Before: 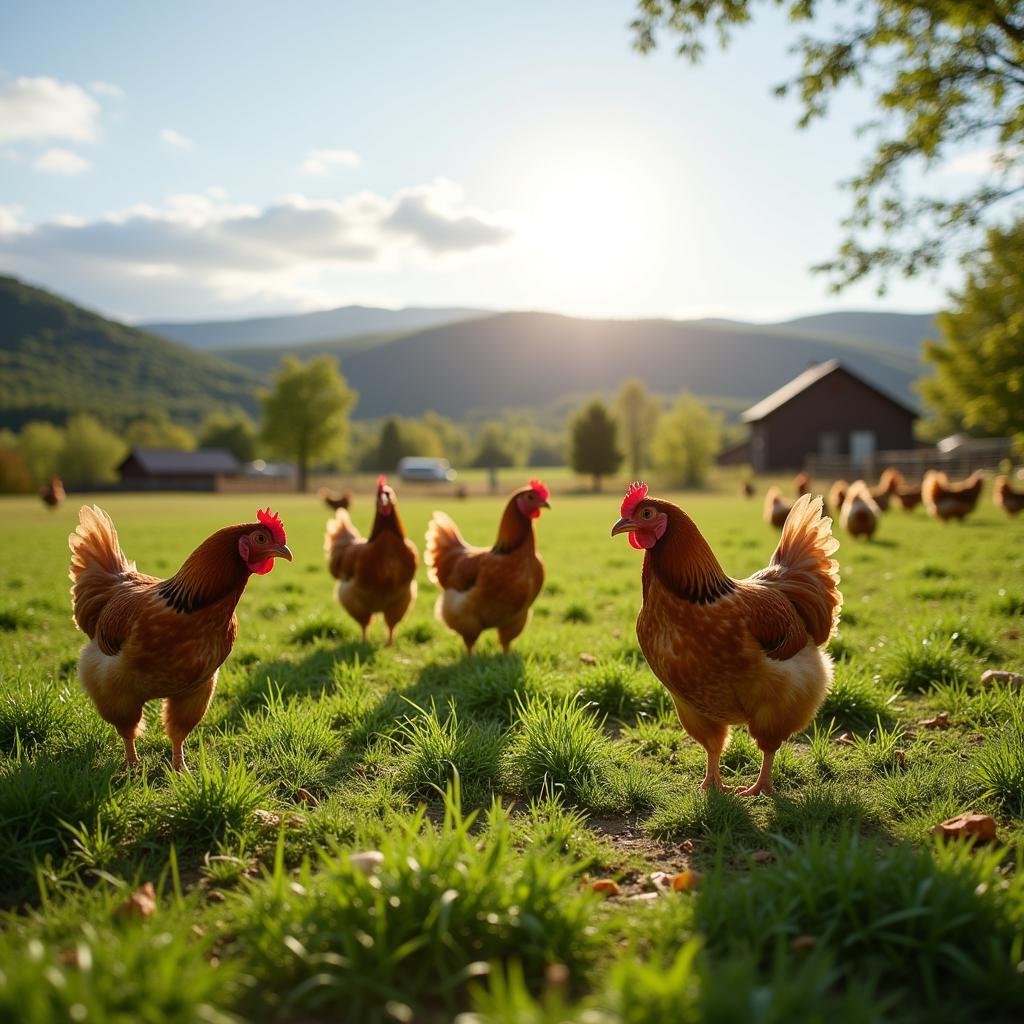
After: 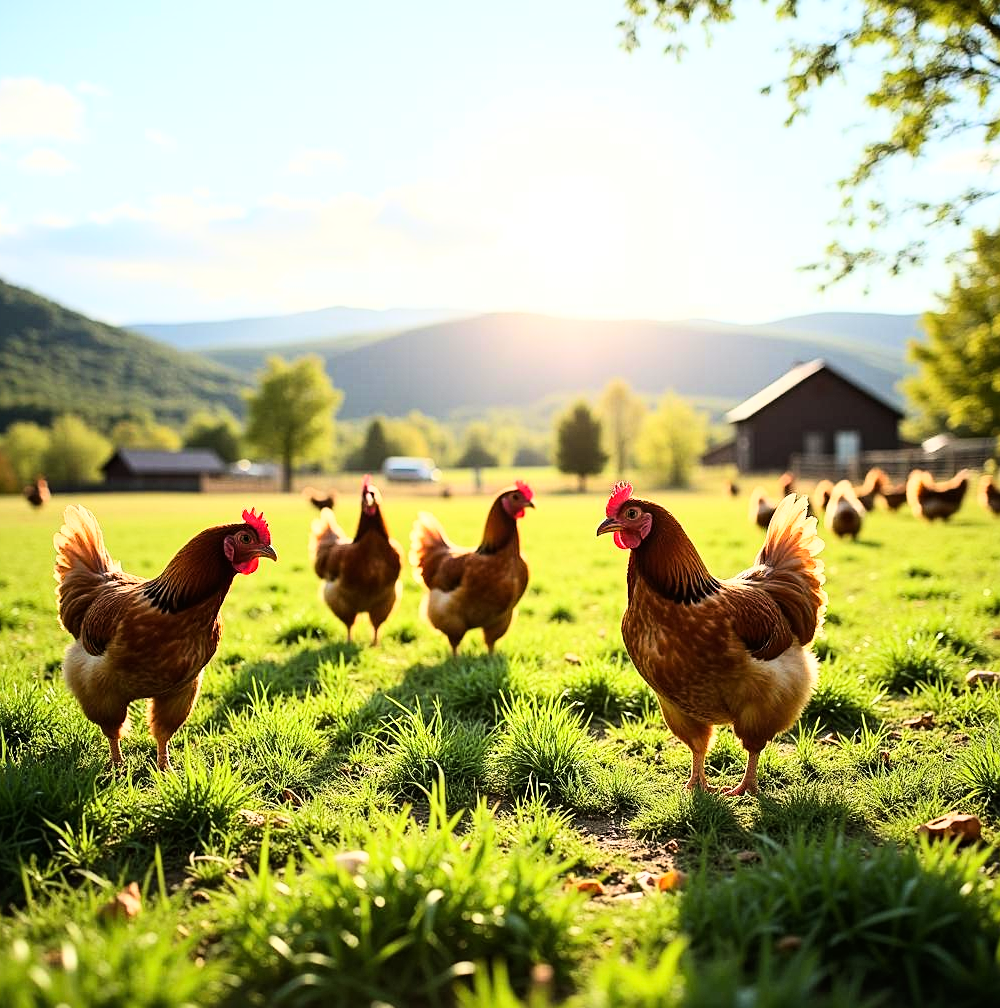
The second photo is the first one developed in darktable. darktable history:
crop and rotate: left 1.552%, right 0.747%, bottom 1.474%
sharpen: radius 2.185, amount 0.38, threshold 0.06
tone equalizer: on, module defaults
base curve: curves: ch0 [(0, 0) (0.007, 0.004) (0.027, 0.03) (0.046, 0.07) (0.207, 0.54) (0.442, 0.872) (0.673, 0.972) (1, 1)]
